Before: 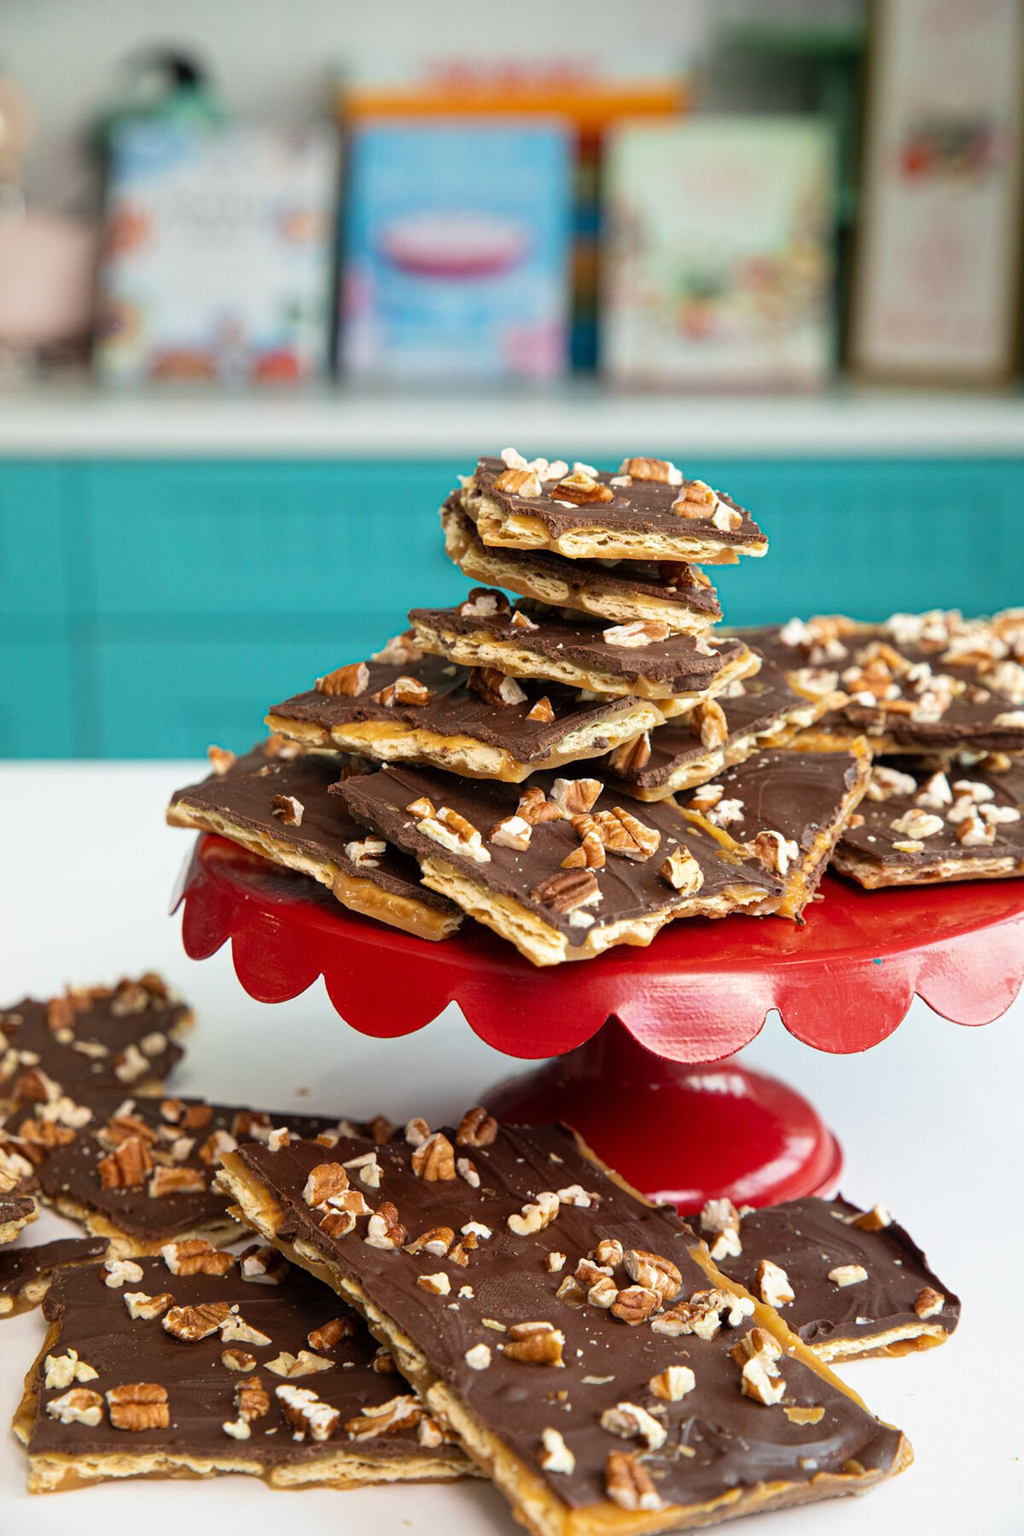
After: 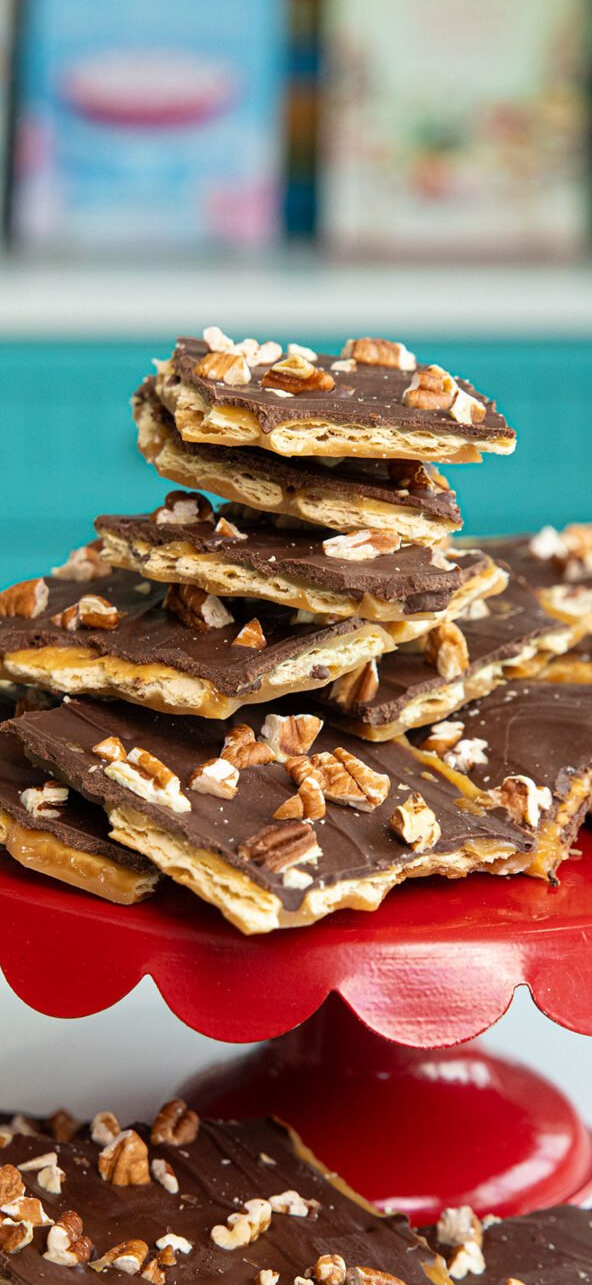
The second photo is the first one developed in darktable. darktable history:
crop: left 32.012%, top 11.001%, right 18.623%, bottom 17.583%
